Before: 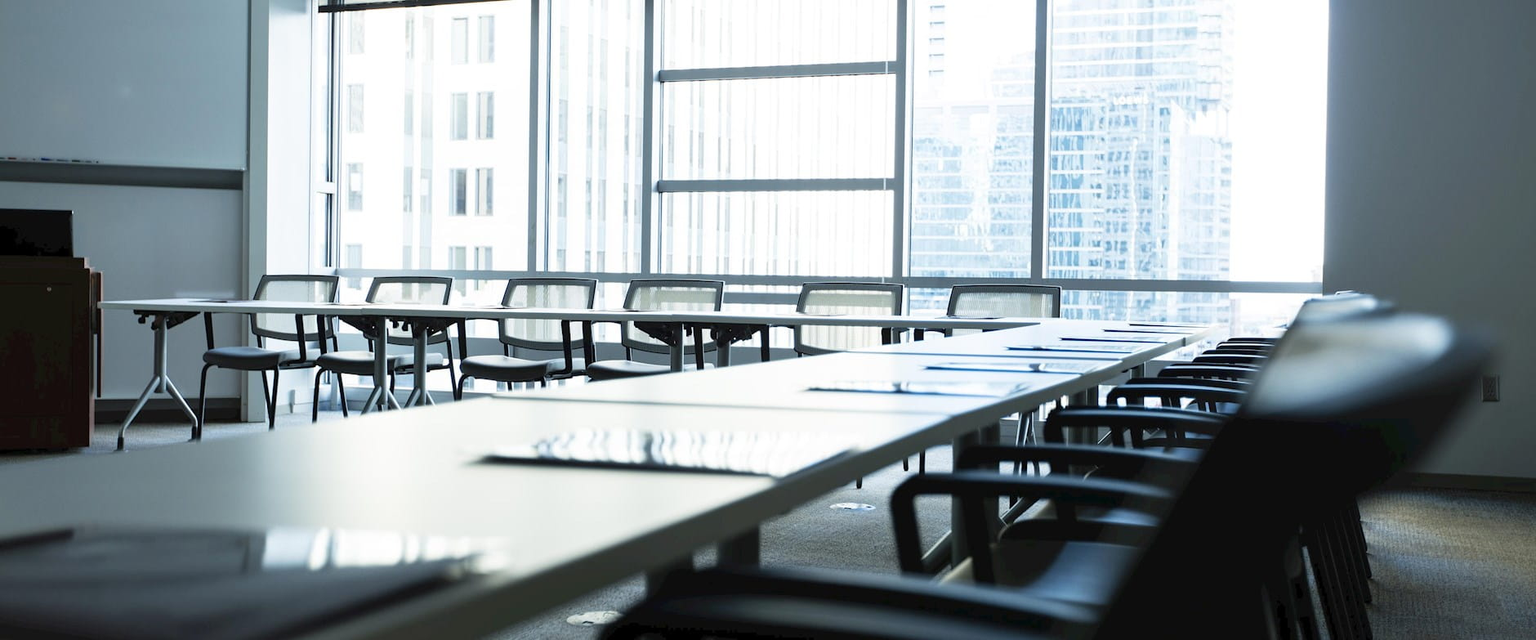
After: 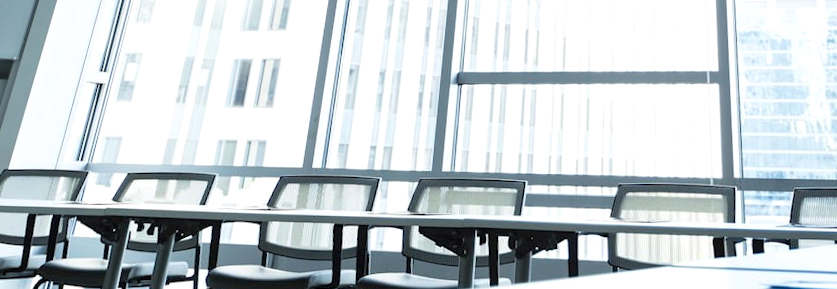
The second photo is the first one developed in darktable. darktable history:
color balance rgb: perceptual saturation grading › global saturation 3.7%, global vibrance 5.56%, contrast 3.24%
crop: left 10.121%, top 10.631%, right 36.218%, bottom 51.526%
color correction: saturation 0.99
rotate and perspective: rotation 0.72°, lens shift (vertical) -0.352, lens shift (horizontal) -0.051, crop left 0.152, crop right 0.859, crop top 0.019, crop bottom 0.964
